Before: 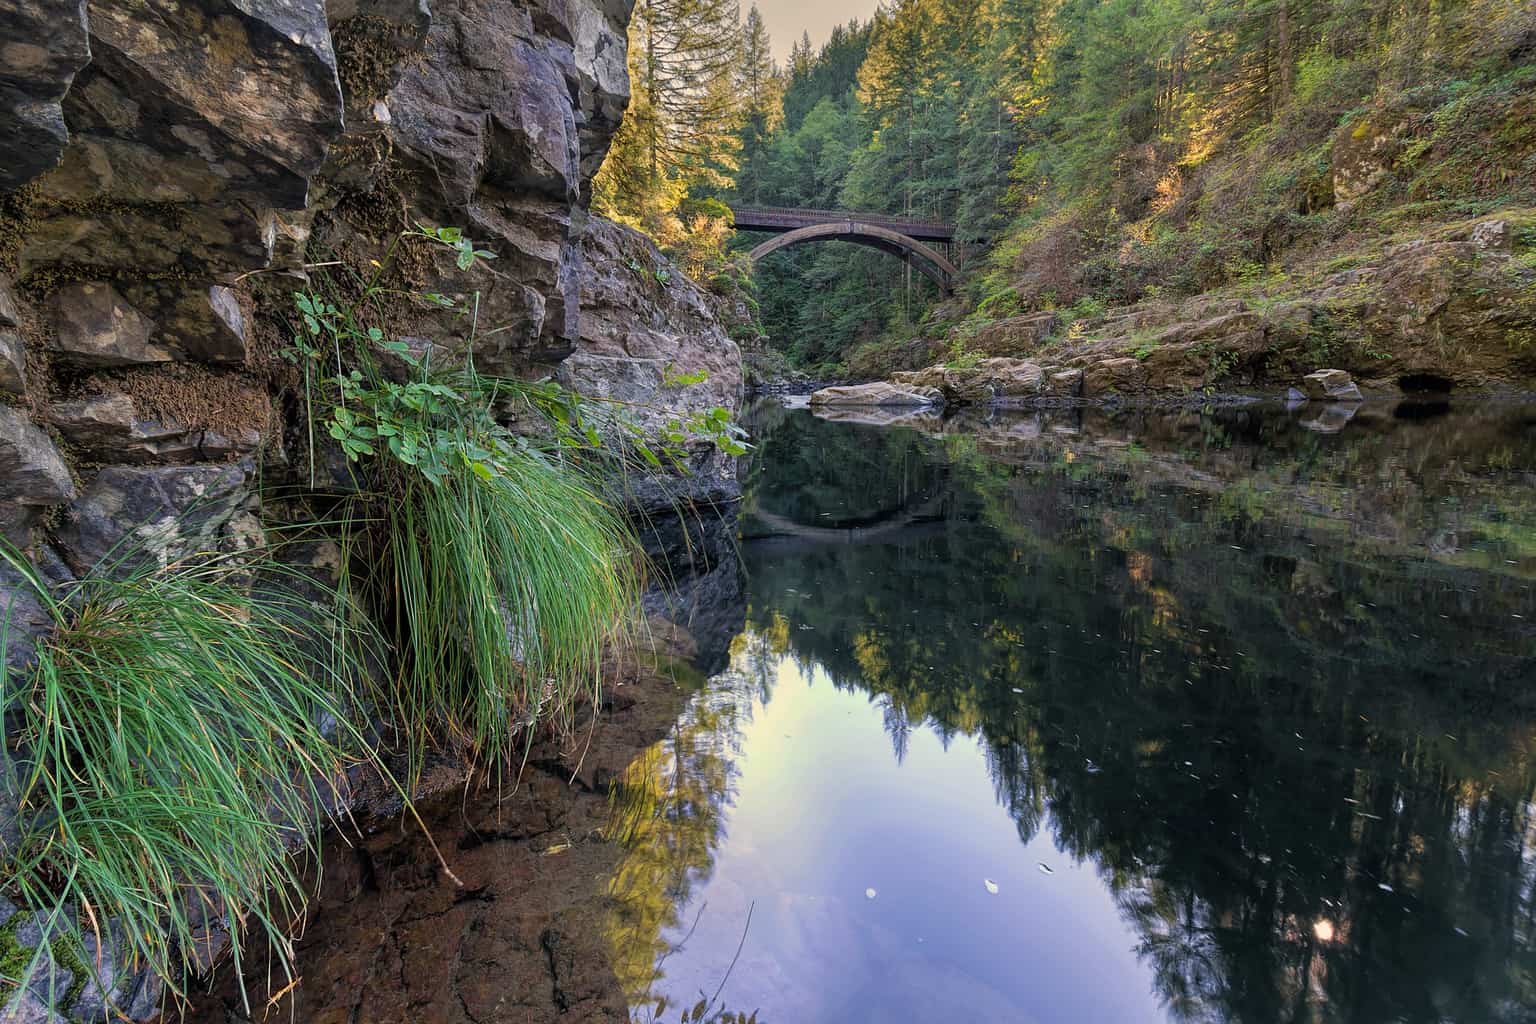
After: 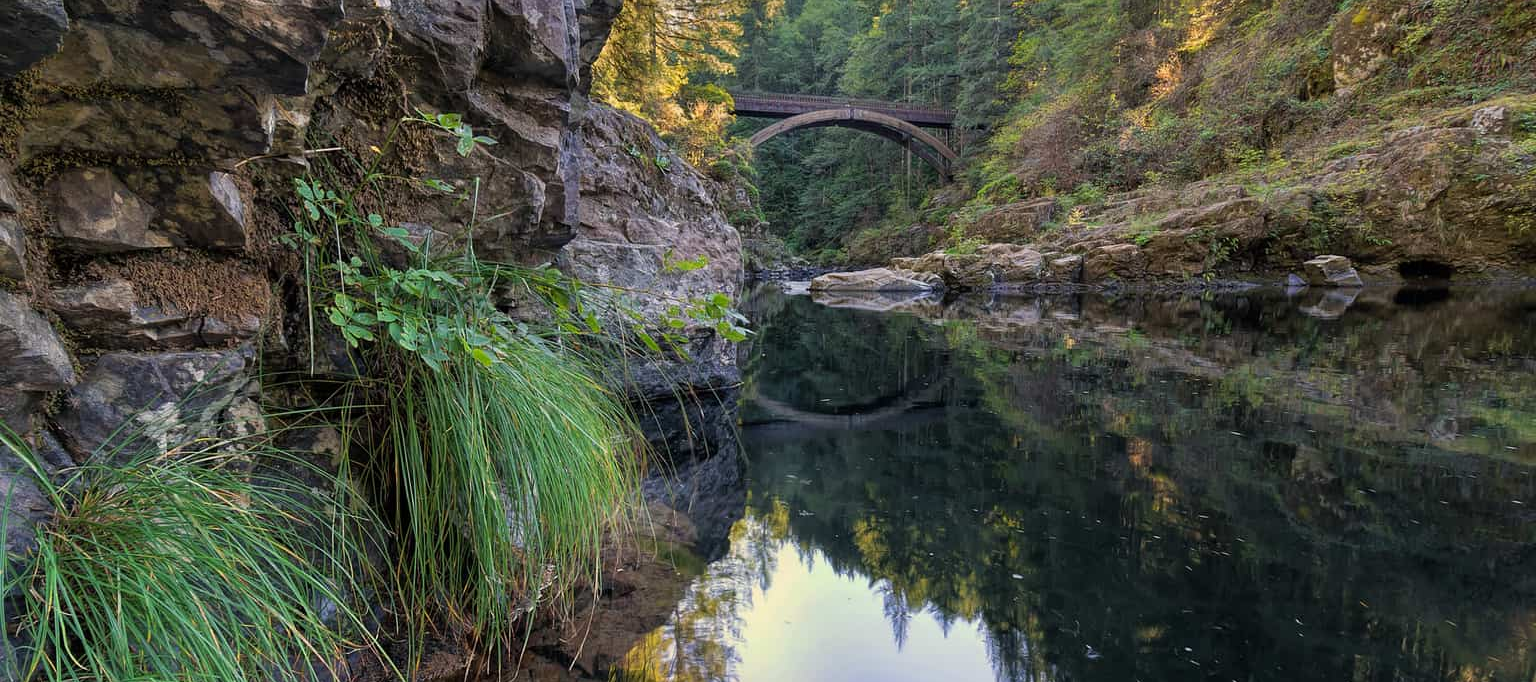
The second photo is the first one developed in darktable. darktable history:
crop: top 11.141%, bottom 22.244%
